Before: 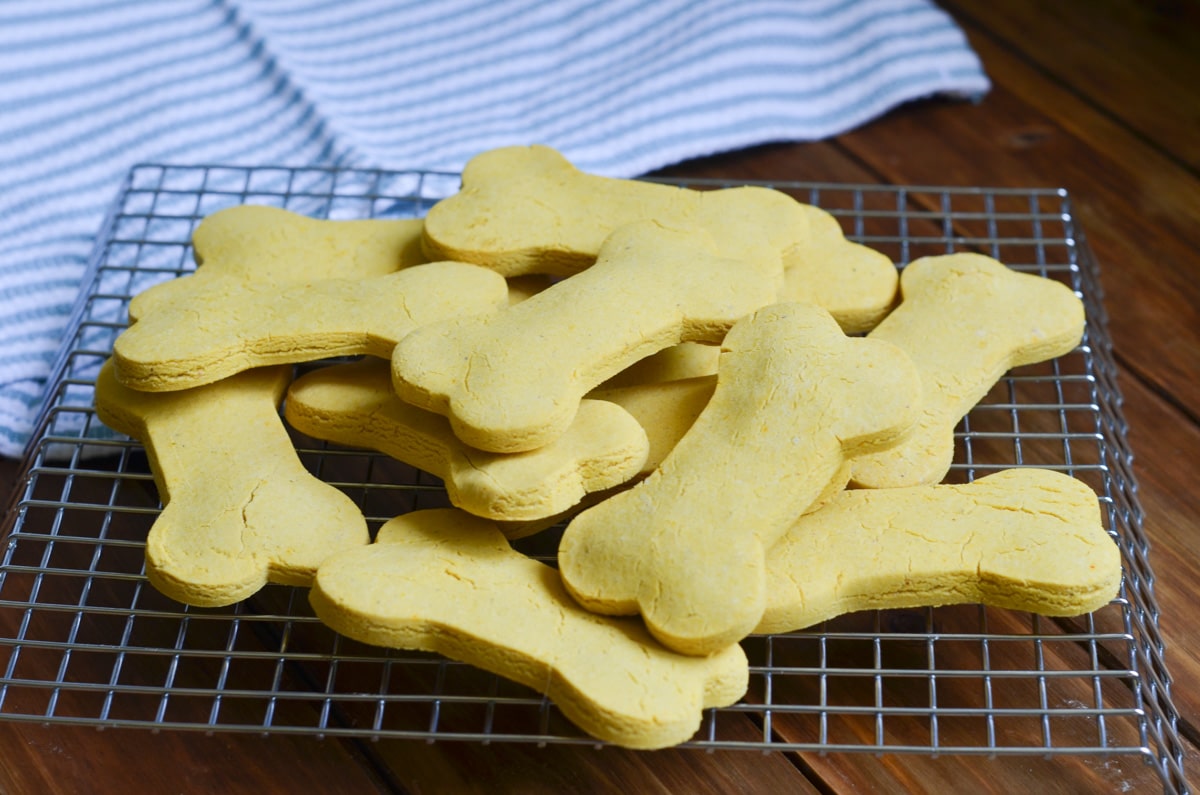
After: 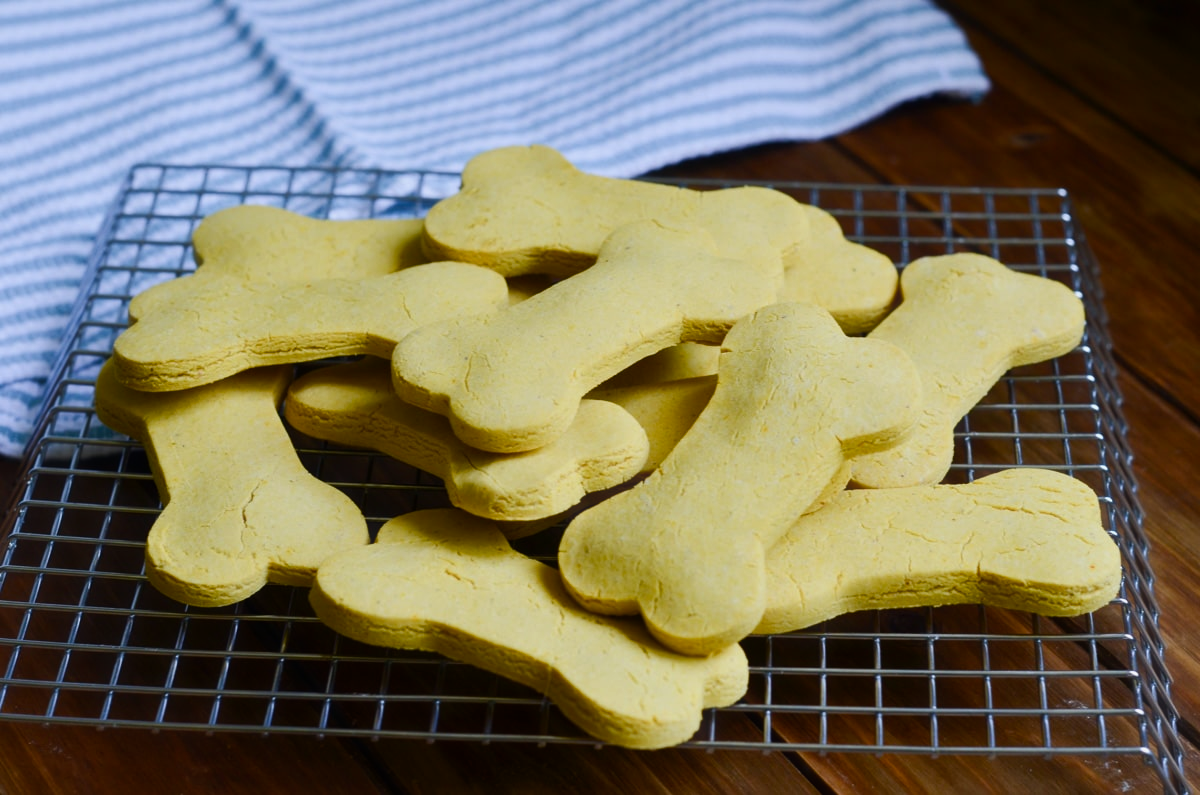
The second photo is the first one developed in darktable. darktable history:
exposure: exposure -0.492 EV, compensate highlight preservation false
haze removal: strength -0.1, adaptive false
color balance rgb: shadows lift › luminance -20%, power › hue 72.24°, highlights gain › luminance 15%, global offset › hue 171.6°, perceptual saturation grading › global saturation 14.09%, perceptual saturation grading › highlights -25%, perceptual saturation grading › shadows 25%, global vibrance 25%, contrast 10%
